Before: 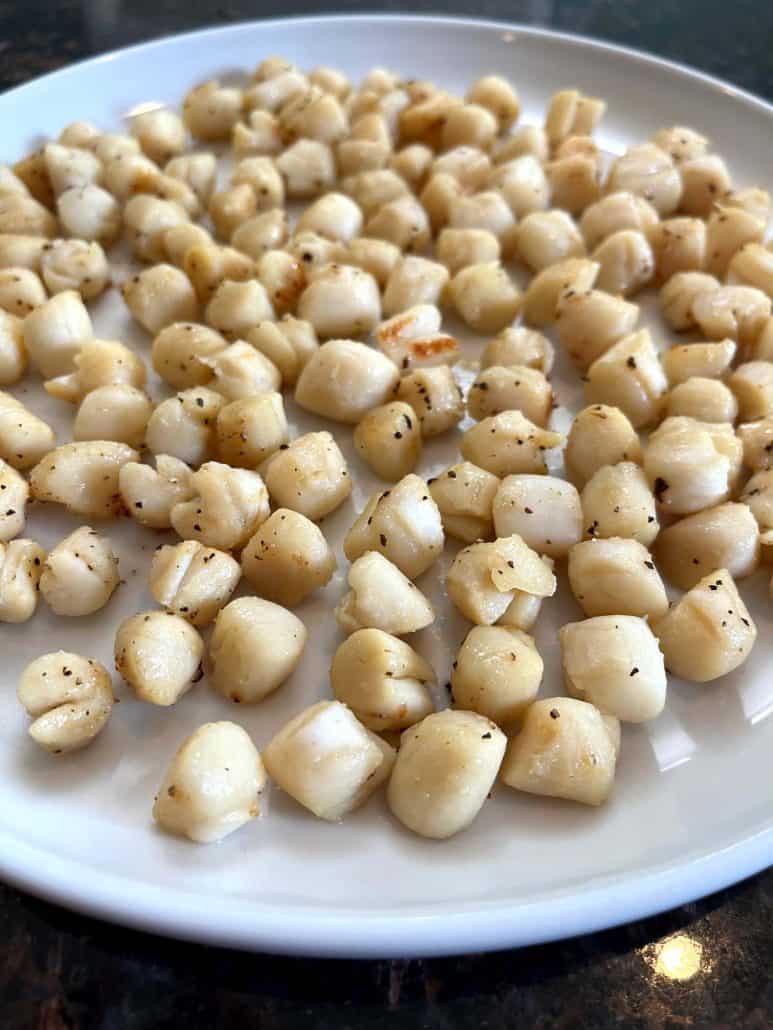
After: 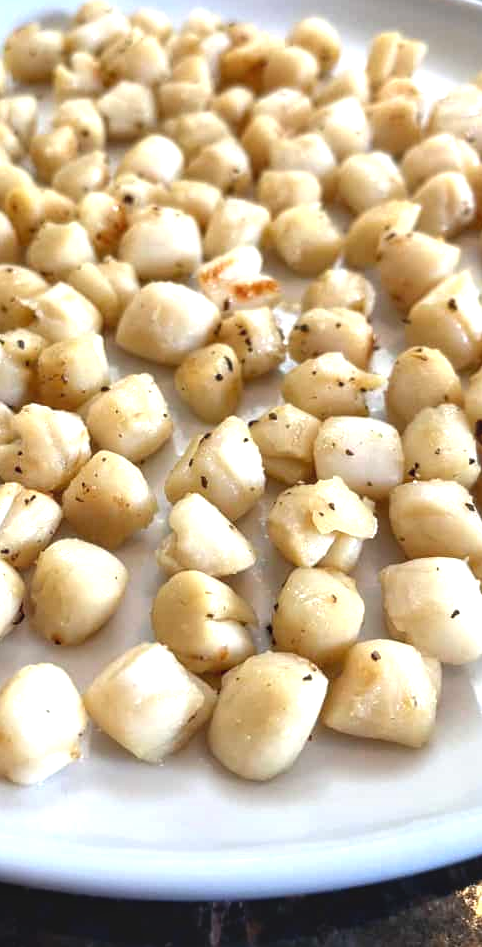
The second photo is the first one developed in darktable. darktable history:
local contrast: detail 110%
exposure: exposure 0.609 EV, compensate highlight preservation false
crop and rotate: left 23.22%, top 5.648%, right 14.342%, bottom 2.316%
